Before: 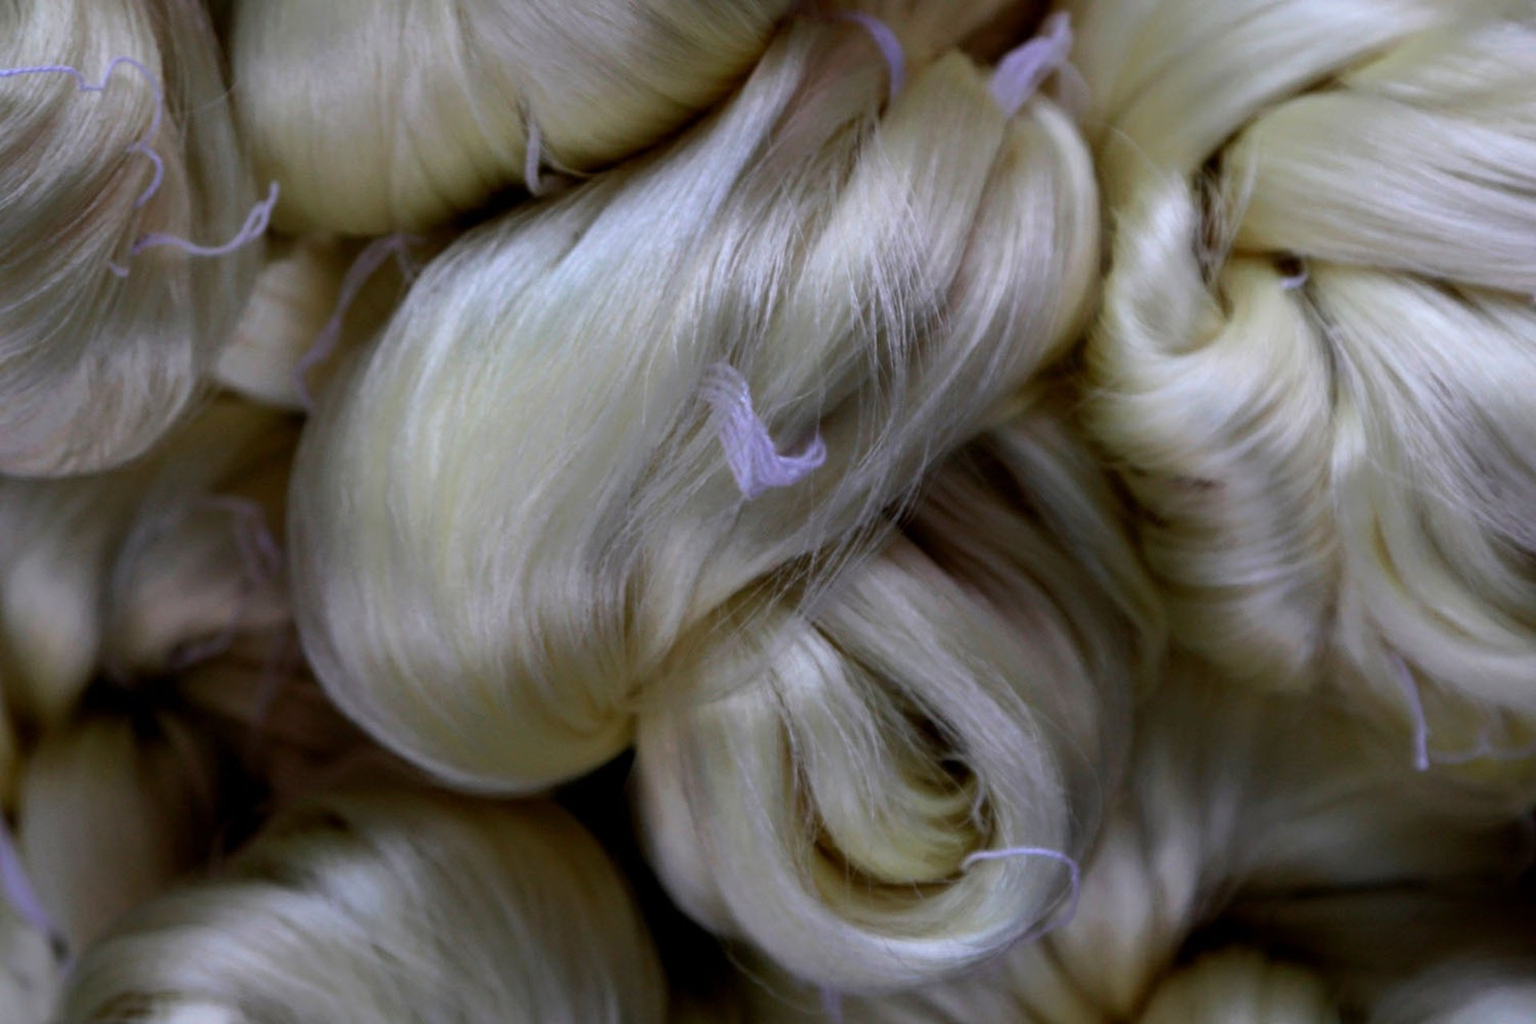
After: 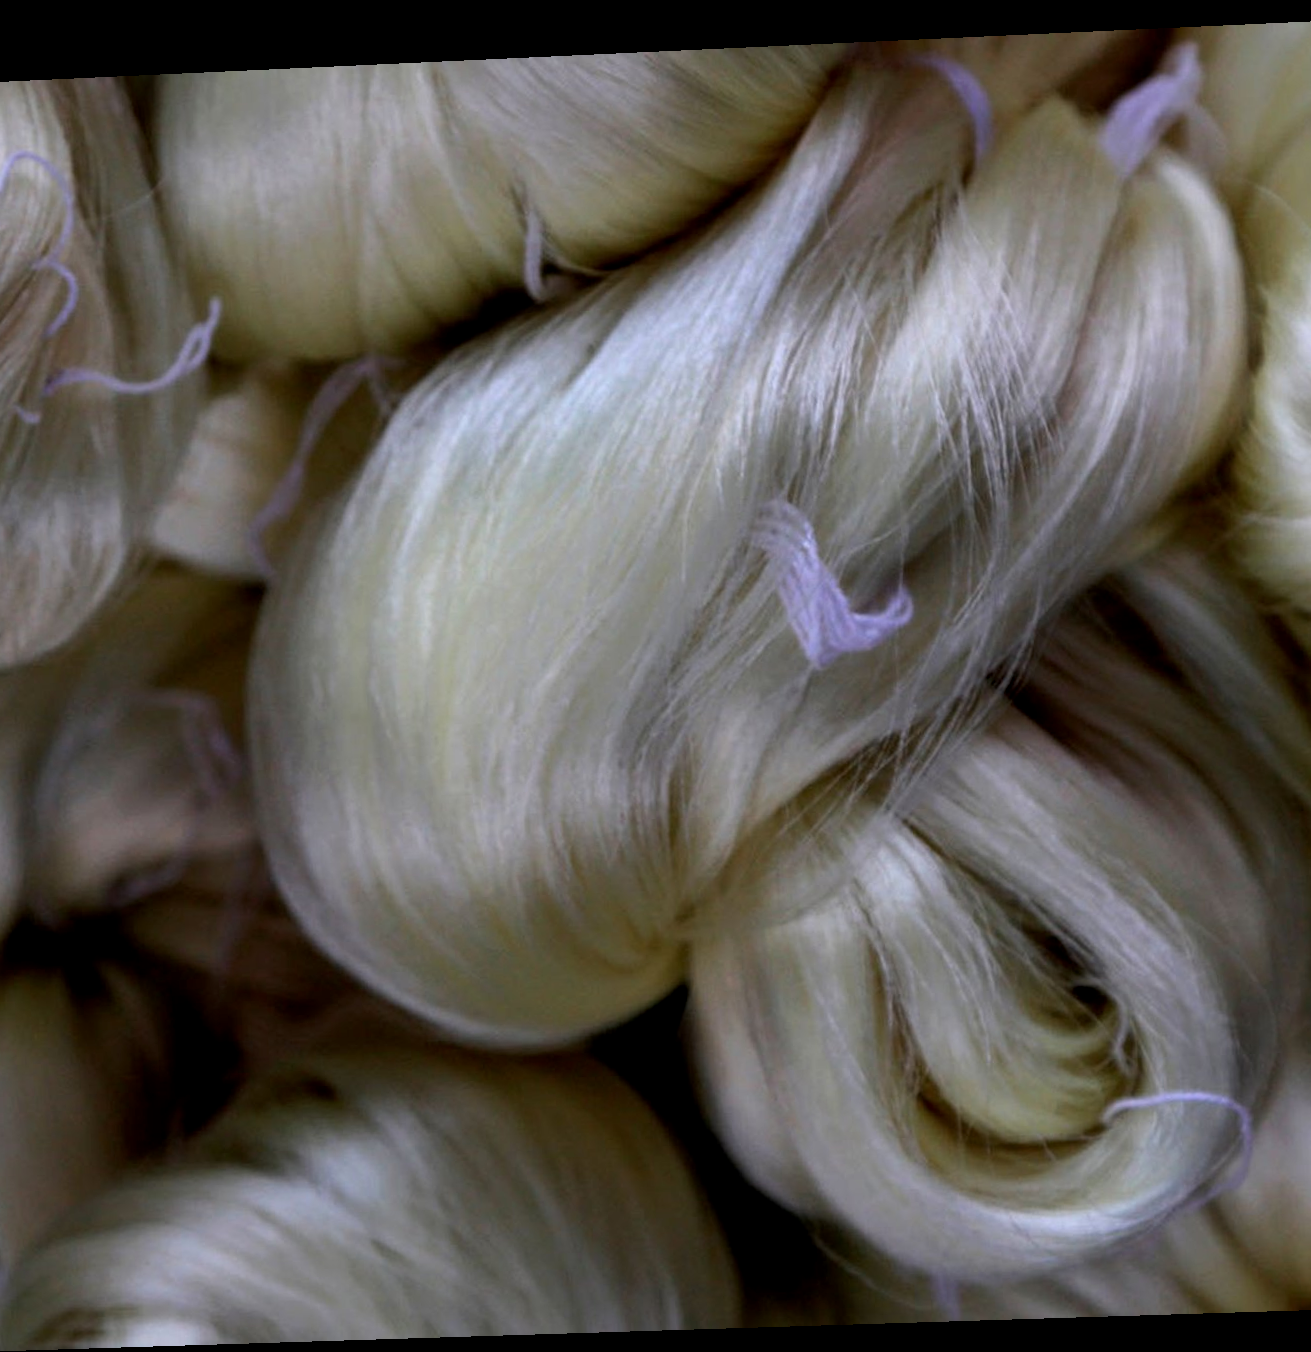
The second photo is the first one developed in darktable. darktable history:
rotate and perspective: rotation -2.22°, lens shift (horizontal) -0.022, automatic cropping off
local contrast: highlights 100%, shadows 100%, detail 120%, midtone range 0.2
crop and rotate: left 6.617%, right 26.717%
